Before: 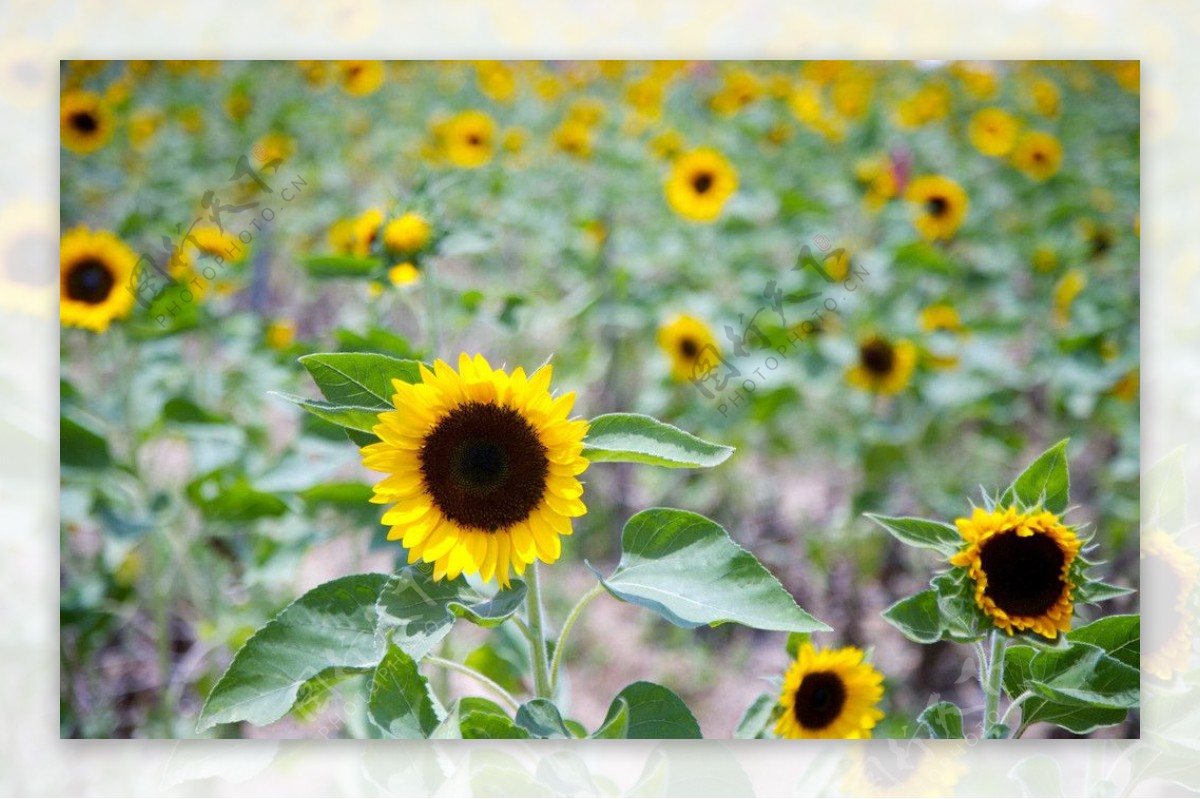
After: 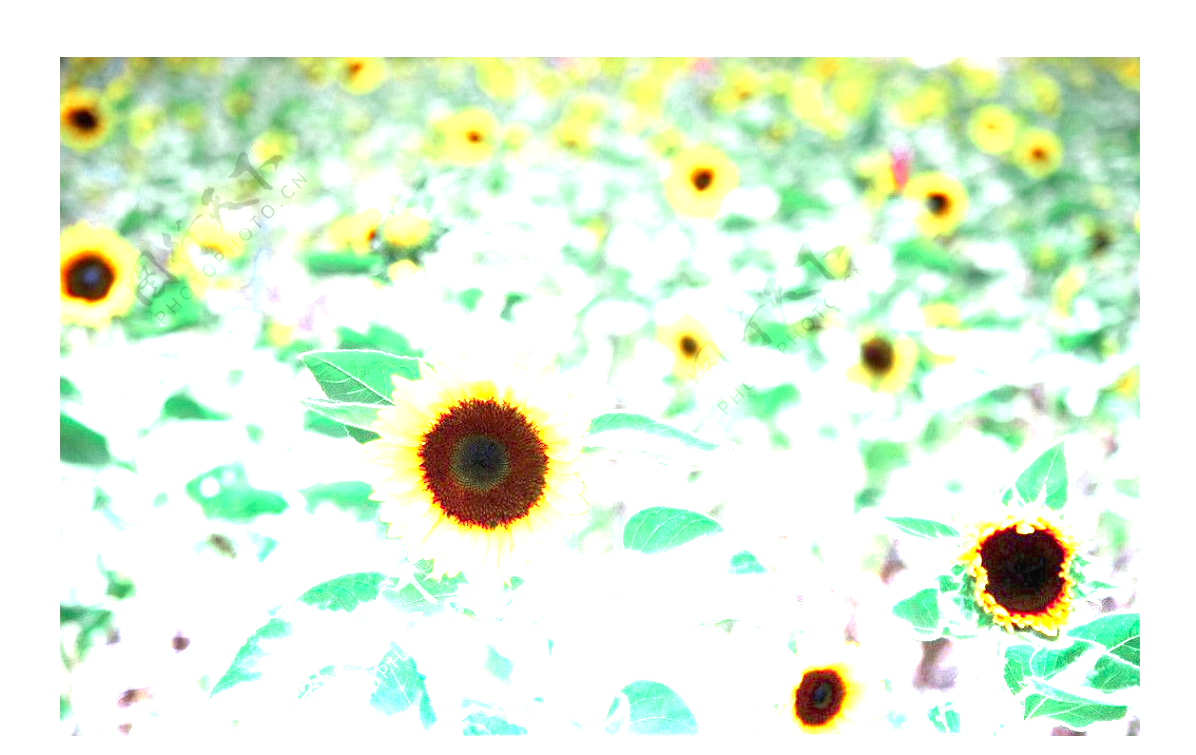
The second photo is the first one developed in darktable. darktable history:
white balance: red 0.988, blue 1.017
color zones: curves: ch0 [(0, 0.466) (0.128, 0.466) (0.25, 0.5) (0.375, 0.456) (0.5, 0.5) (0.625, 0.5) (0.737, 0.652) (0.875, 0.5)]; ch1 [(0, 0.603) (0.125, 0.618) (0.261, 0.348) (0.372, 0.353) (0.497, 0.363) (0.611, 0.45) (0.731, 0.427) (0.875, 0.518) (0.998, 0.652)]; ch2 [(0, 0.559) (0.125, 0.451) (0.253, 0.564) (0.37, 0.578) (0.5, 0.466) (0.625, 0.471) (0.731, 0.471) (0.88, 0.485)]
crop: top 0.448%, right 0.264%, bottom 5.045%
graduated density: density -3.9 EV
exposure: black level correction 0, exposure 1.2 EV, compensate exposure bias true, compensate highlight preservation false
